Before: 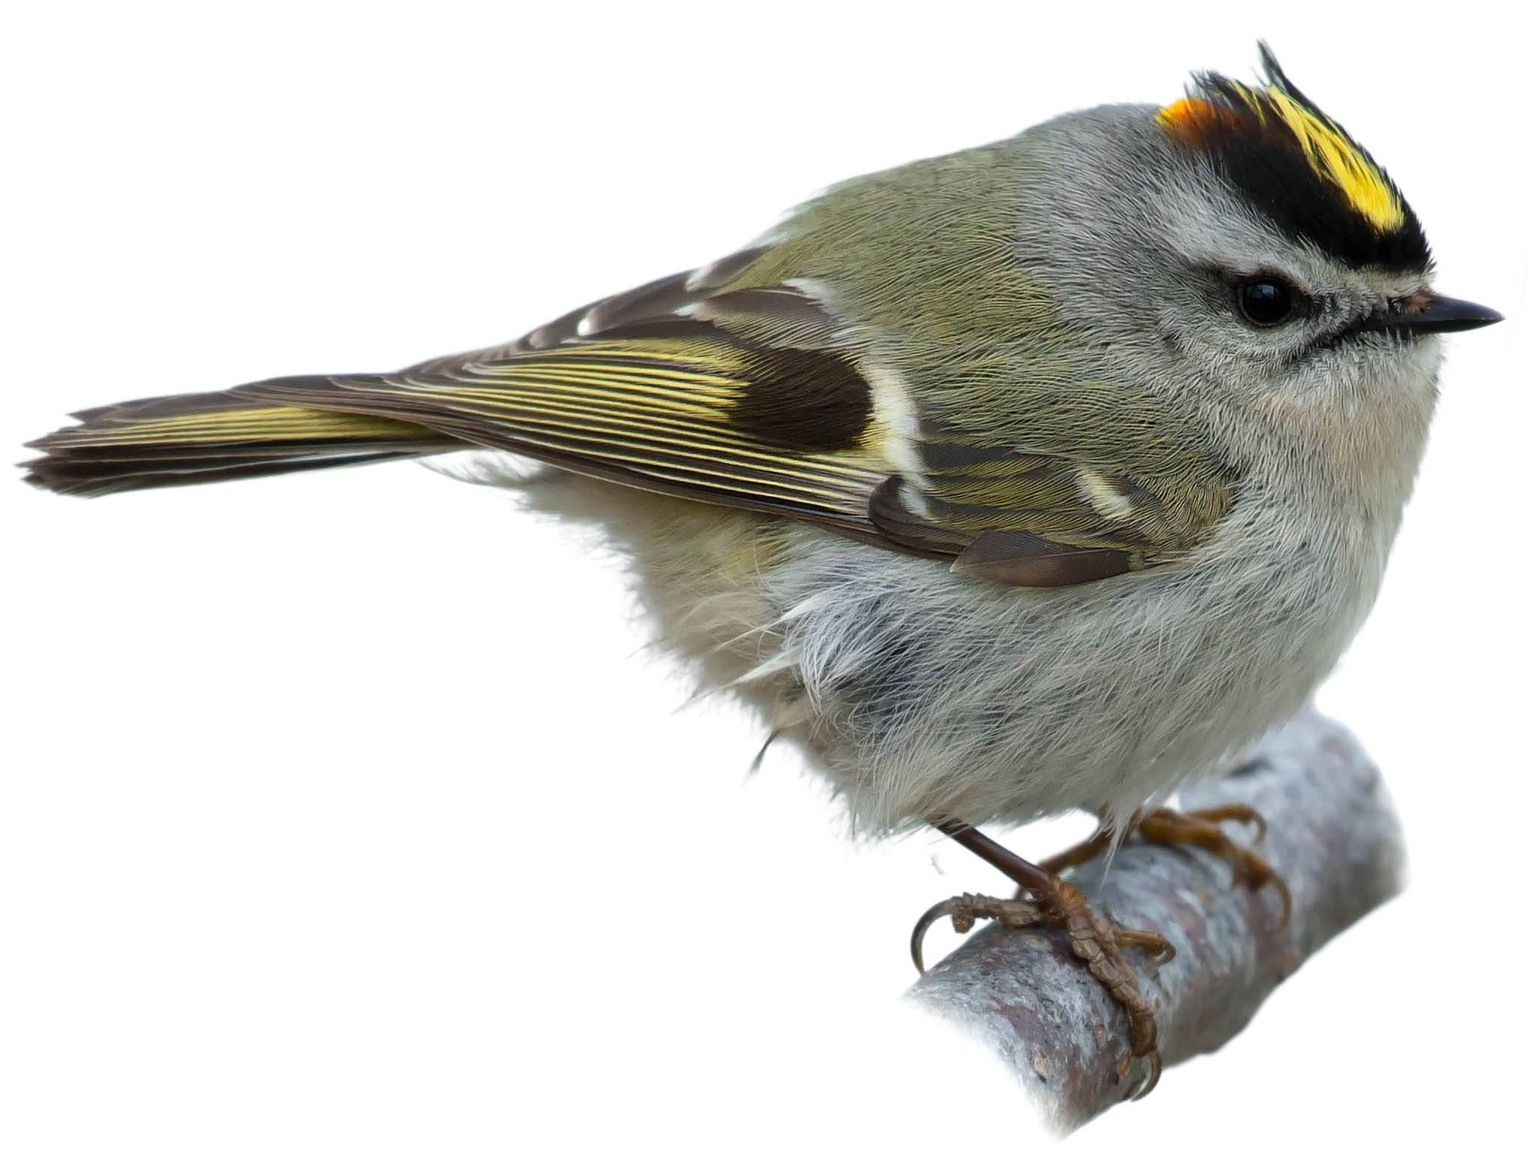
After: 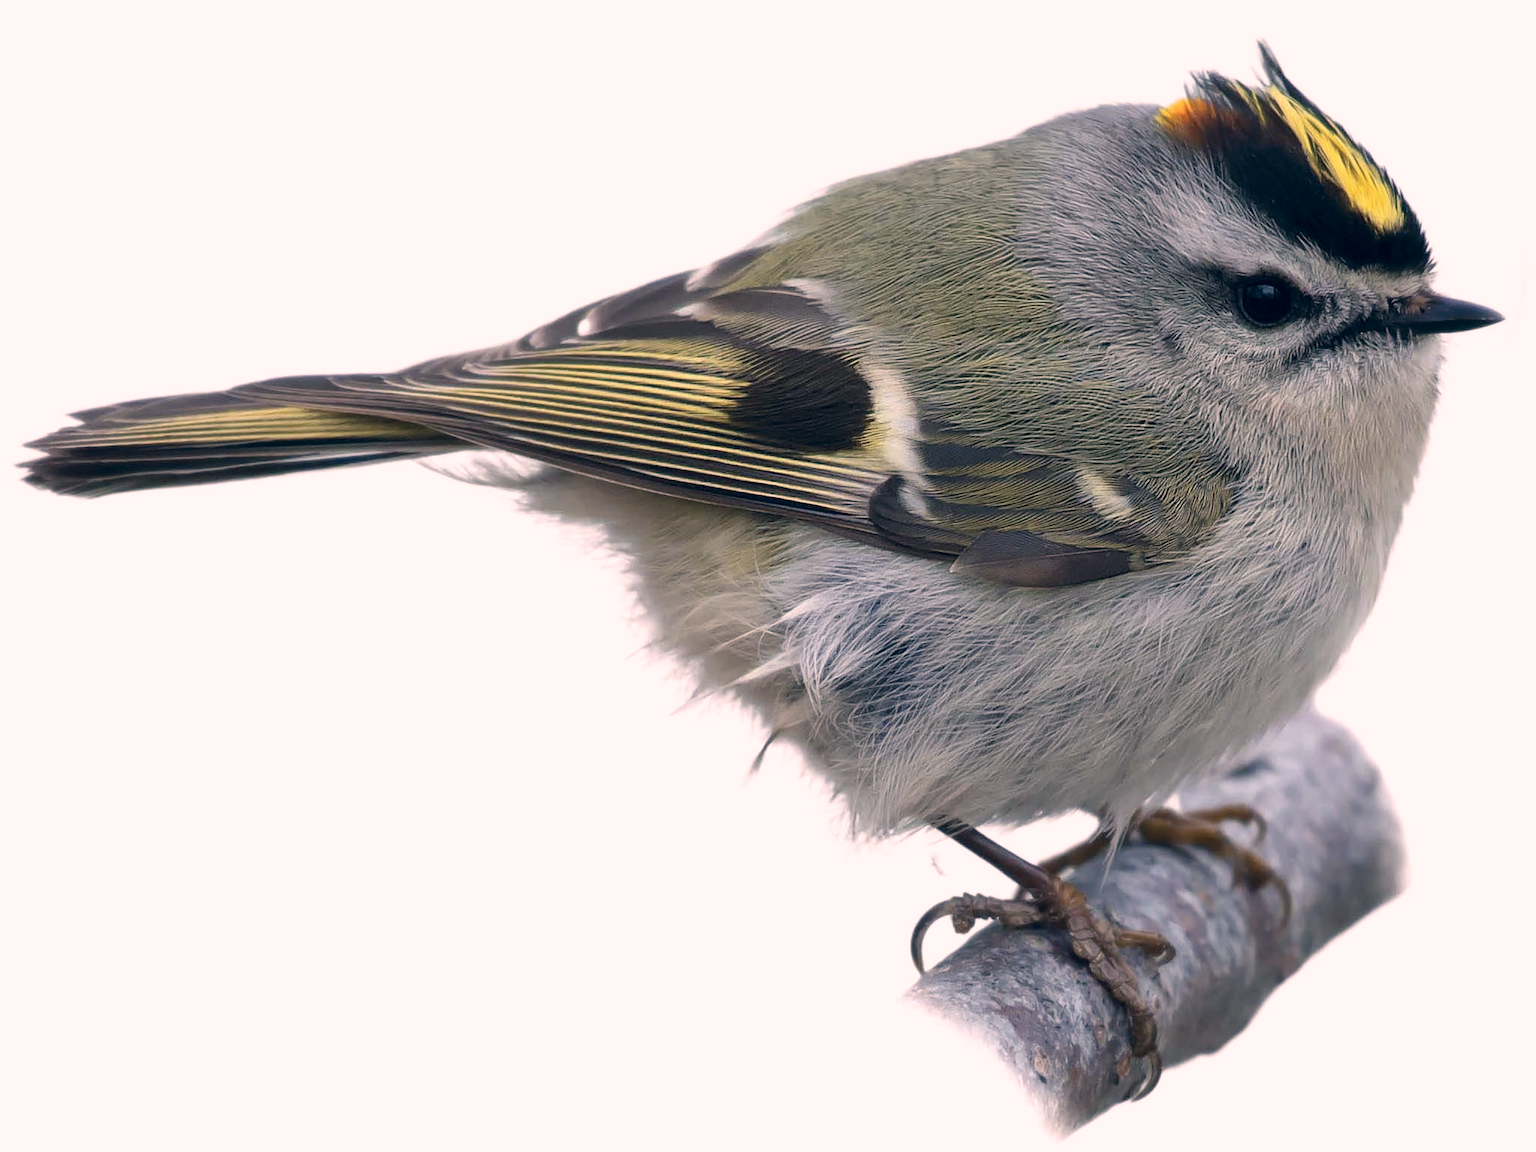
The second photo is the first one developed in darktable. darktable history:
color correction: highlights a* 14.03, highlights b* 6.17, shadows a* -6.21, shadows b* -15.66, saturation 0.838
